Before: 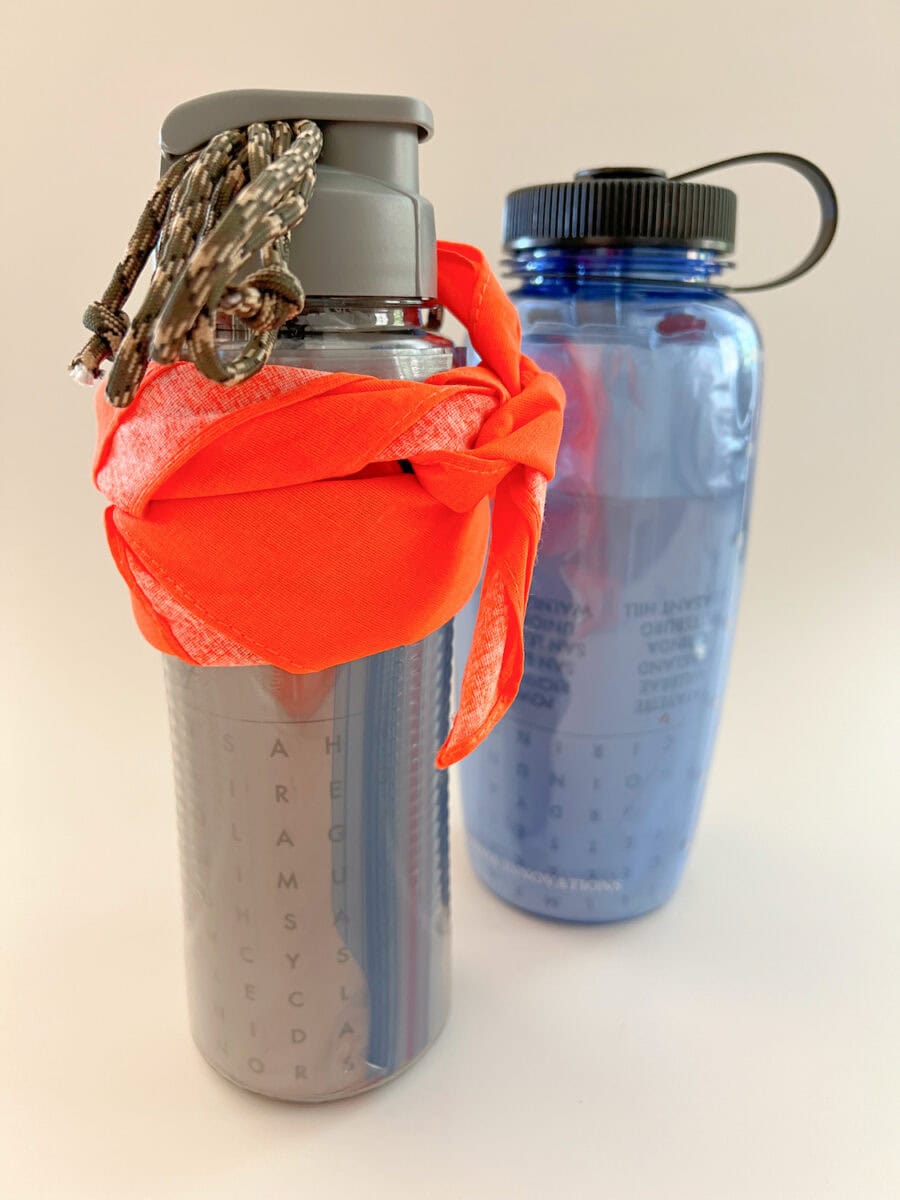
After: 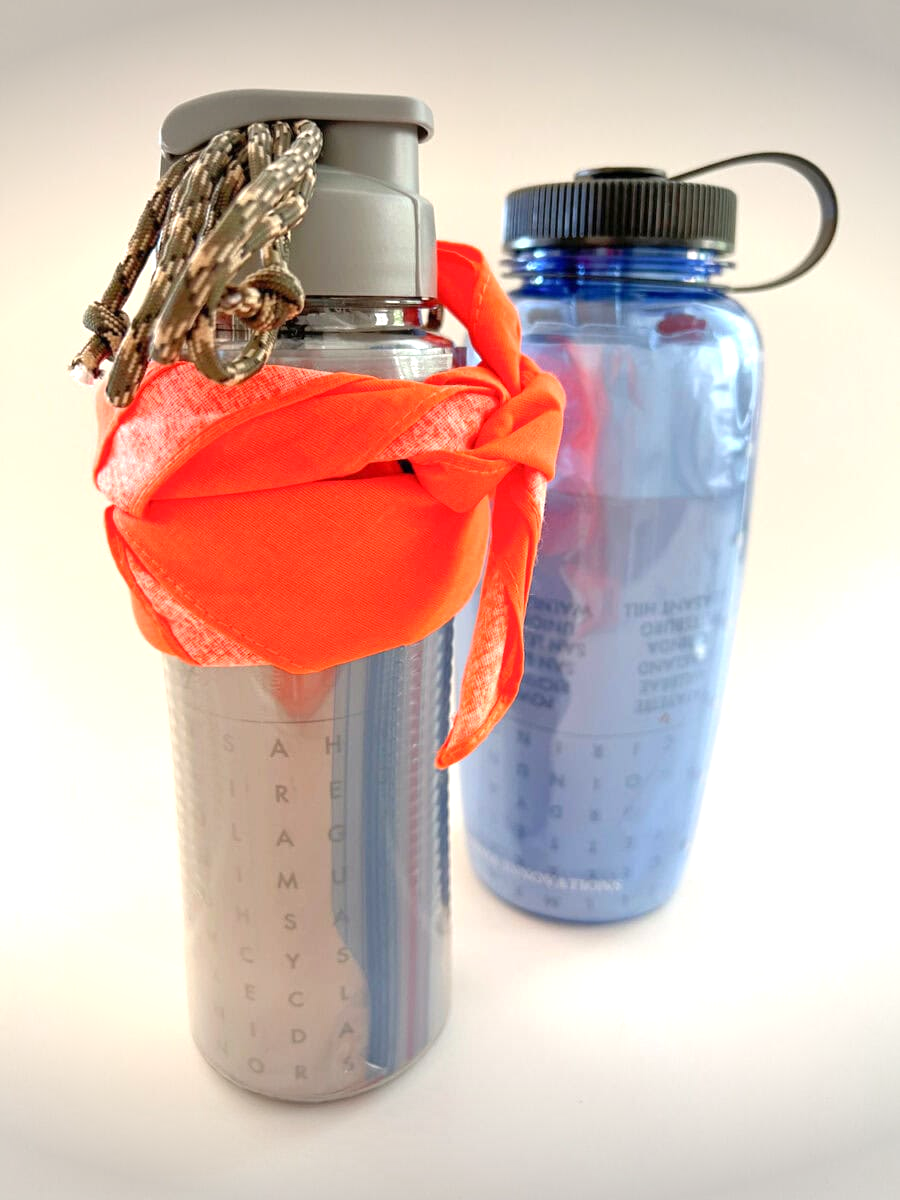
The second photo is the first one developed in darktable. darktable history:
exposure: exposure 0.605 EV, compensate highlight preservation false
vignetting: fall-off start 99.49%, width/height ratio 1.311, unbound false
